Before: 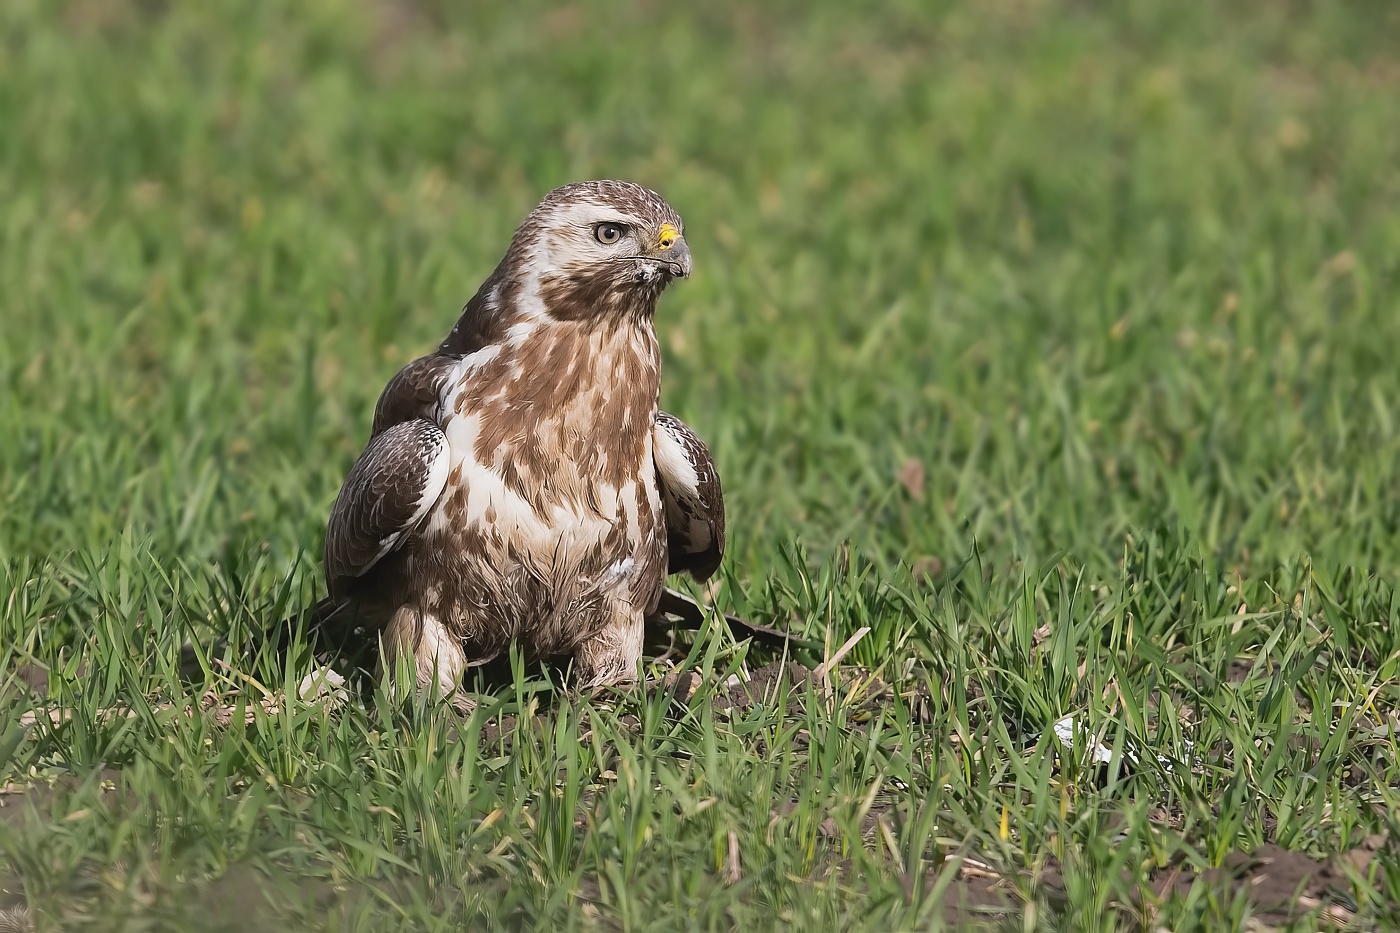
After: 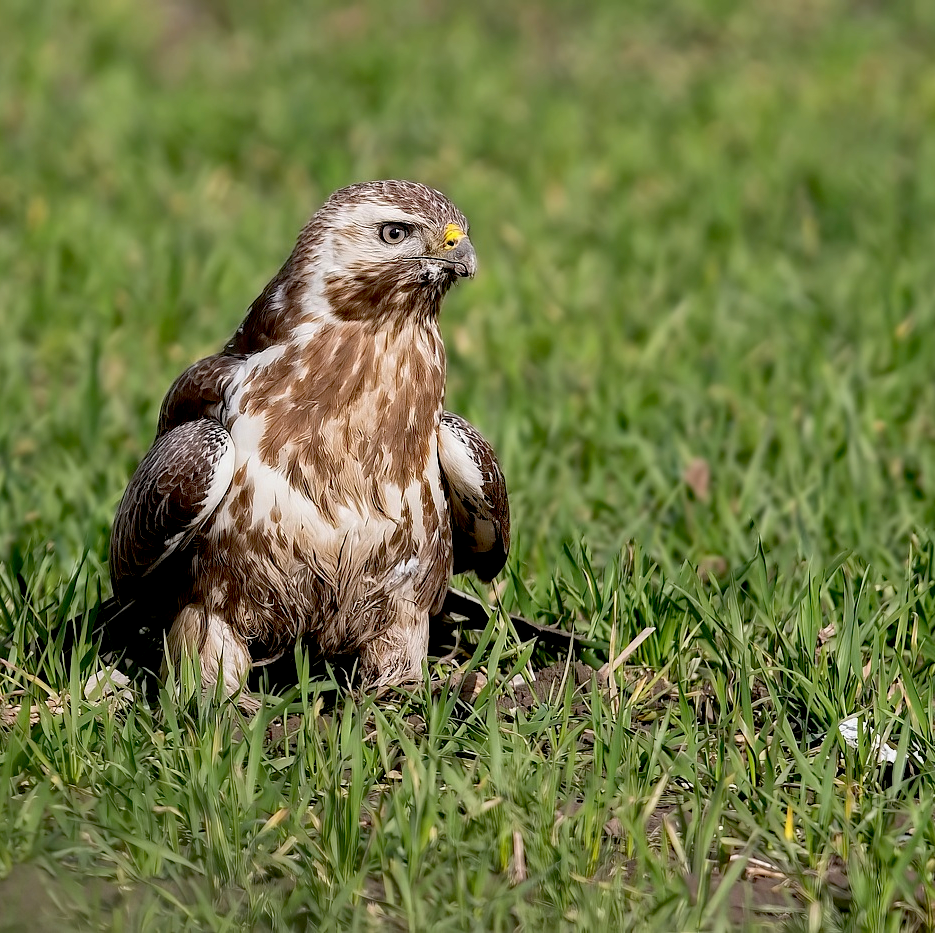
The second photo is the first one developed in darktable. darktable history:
crop: left 15.42%, right 17.793%
exposure: black level correction 0.025, exposure 0.185 EV, compensate highlight preservation false
local contrast: detail 110%
